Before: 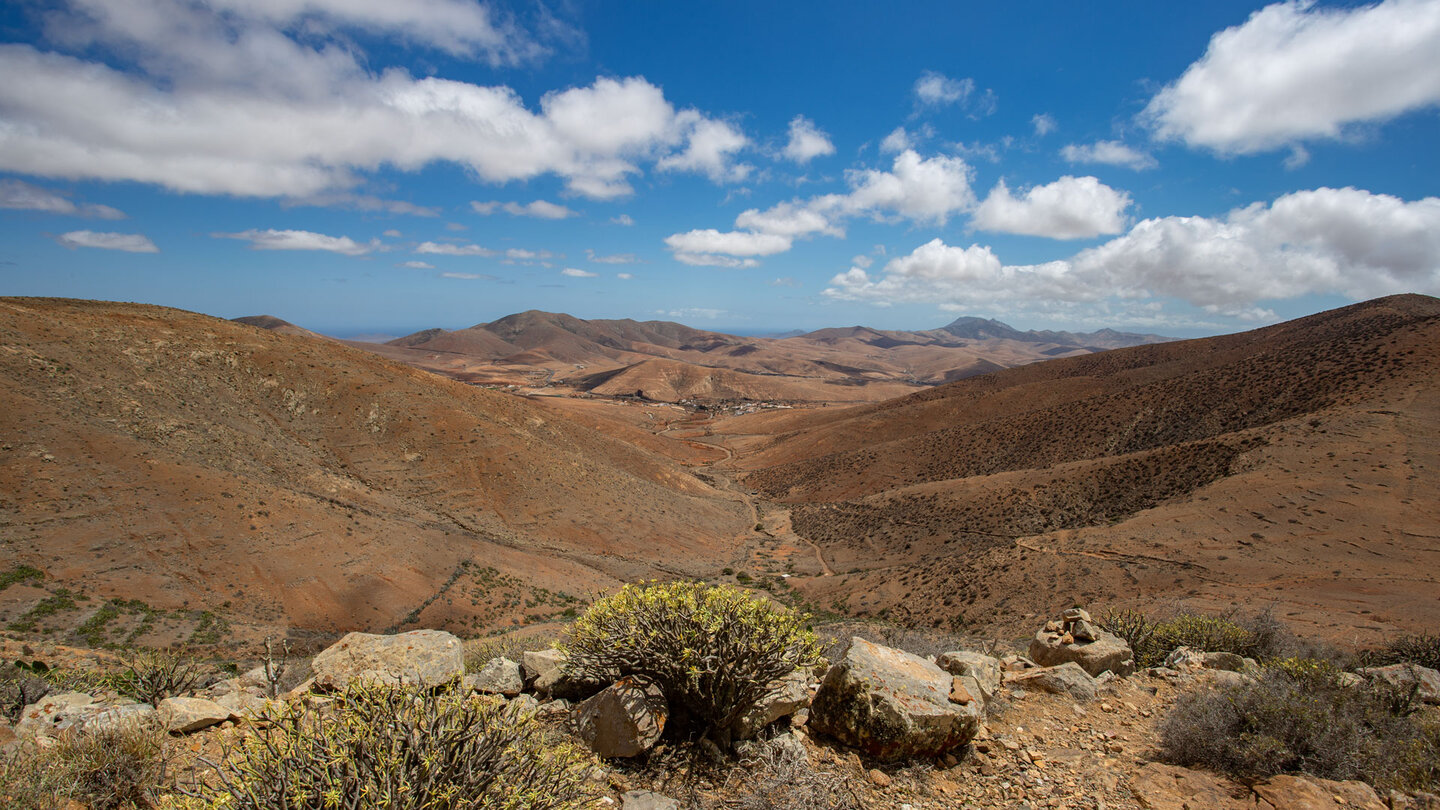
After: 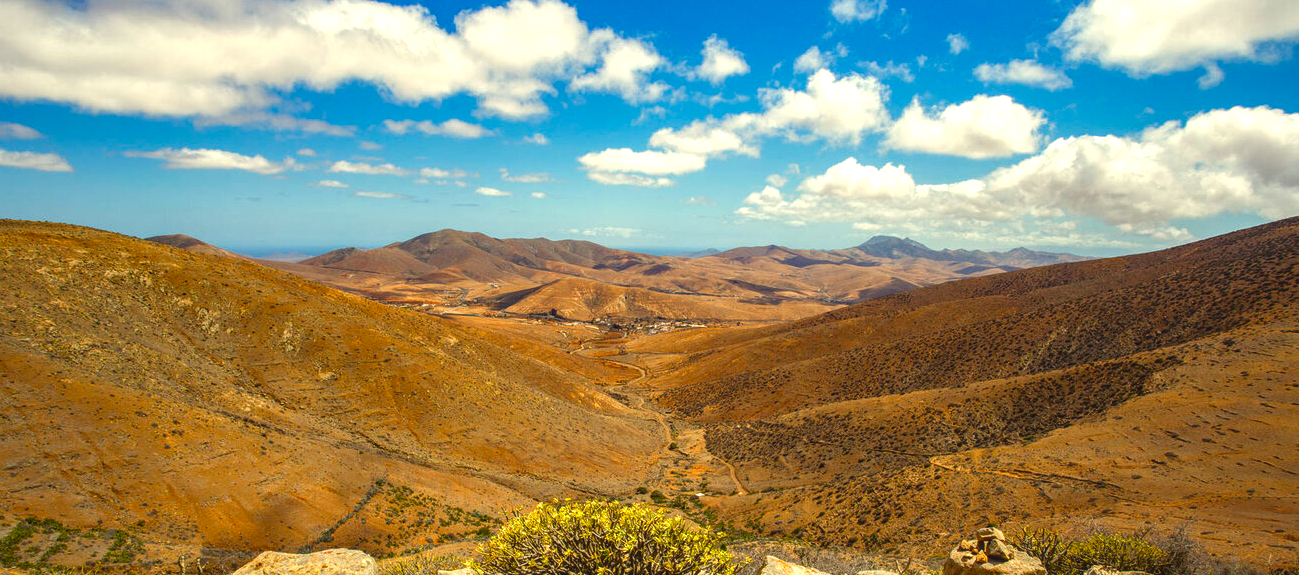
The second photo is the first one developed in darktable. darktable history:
vignetting: fall-off start 97.52%, fall-off radius 99.25%, brightness -0.602, saturation 0, center (-0.054, -0.354), width/height ratio 1.367, unbound false
local contrast: on, module defaults
crop: left 5.976%, top 10.041%, right 3.804%, bottom 18.861%
color balance rgb: highlights gain › chroma 7.874%, highlights gain › hue 83.84°, global offset › luminance 0.707%, perceptual saturation grading › global saturation 23.174%, perceptual saturation grading › highlights -24.137%, perceptual saturation grading › mid-tones 24.026%, perceptual saturation grading › shadows 40.773%, perceptual brilliance grading › global brilliance 17.308%, global vibrance 20.909%
